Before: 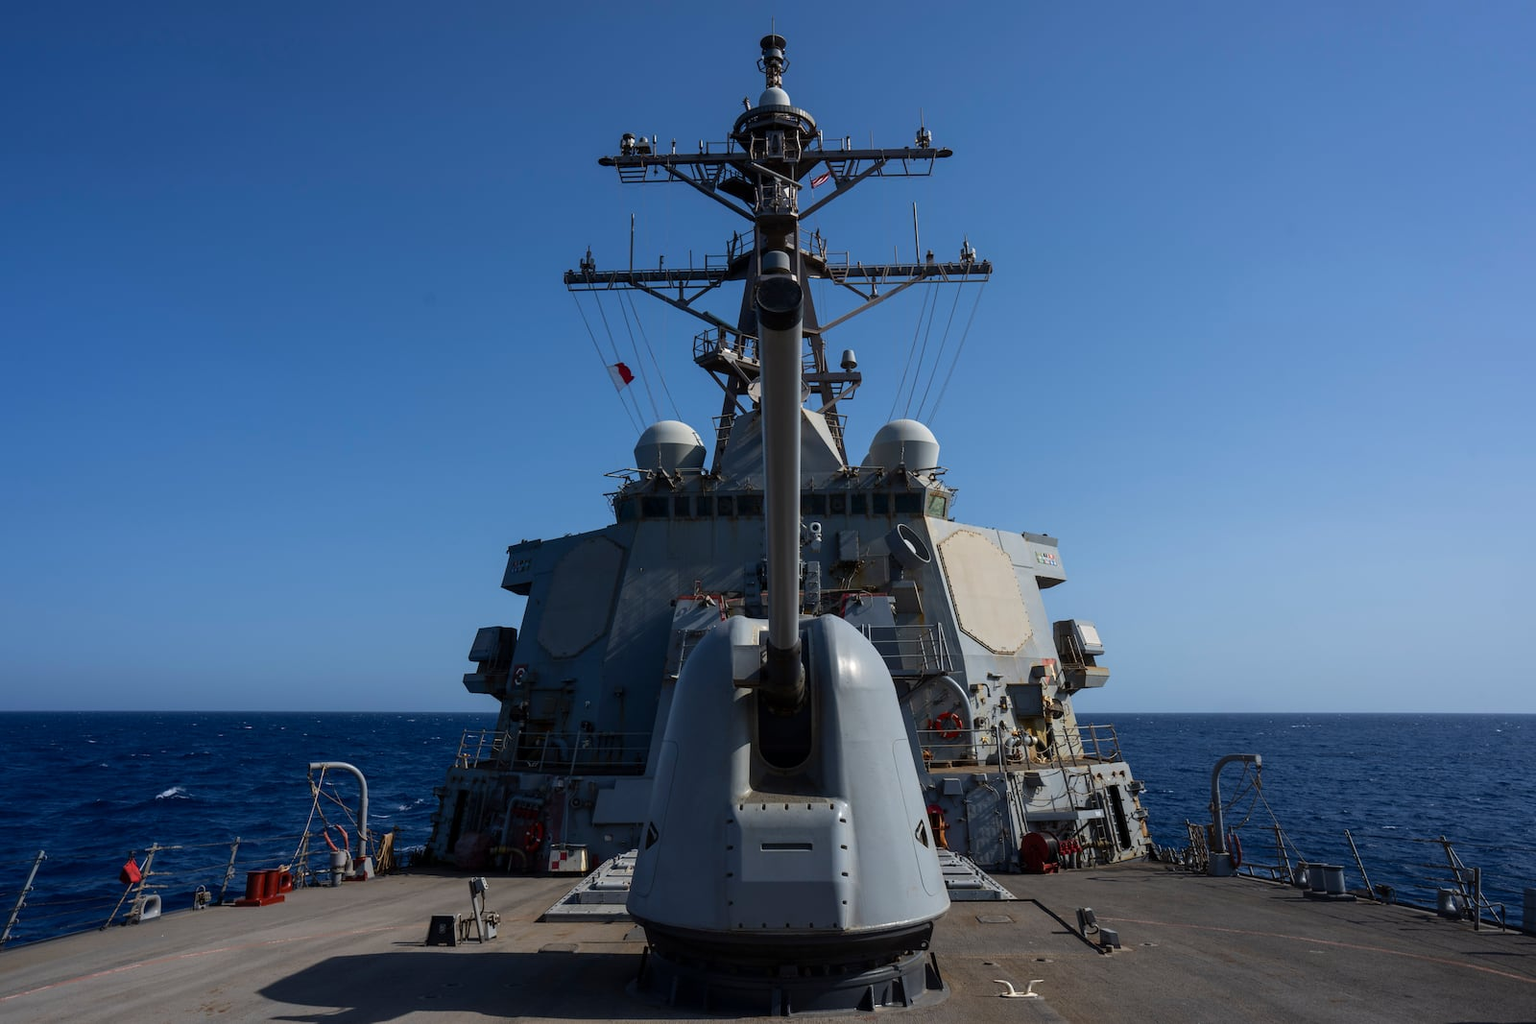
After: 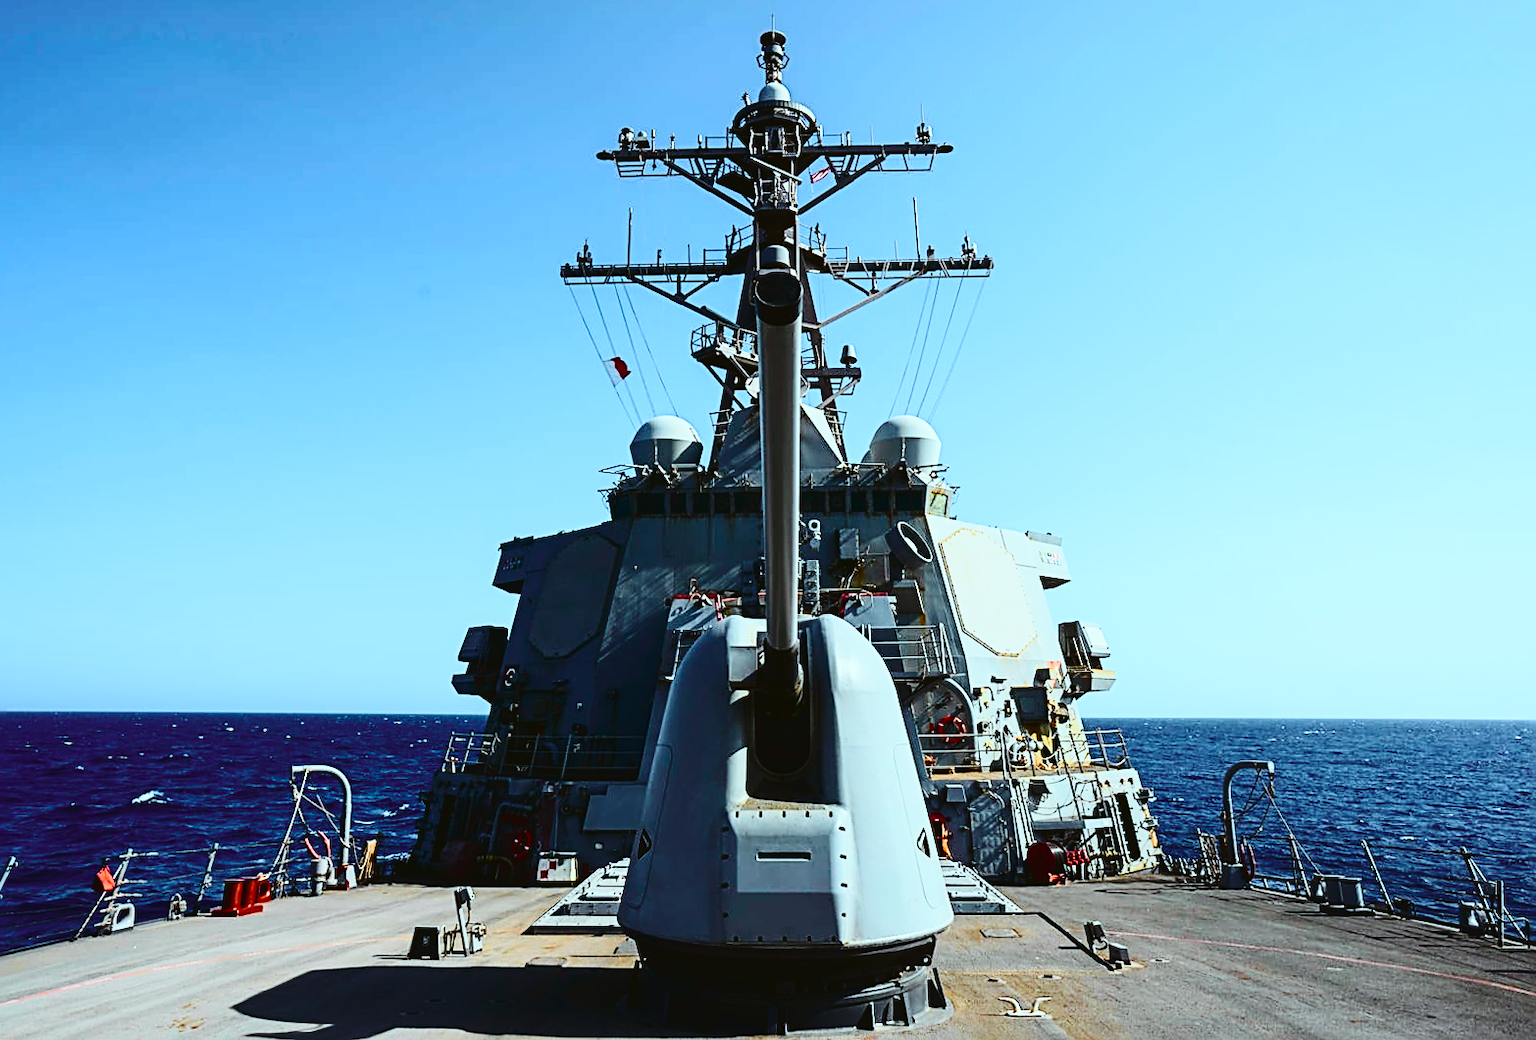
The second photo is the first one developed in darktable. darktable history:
tone curve: curves: ch0 [(0, 0.036) (0.037, 0.042) (0.184, 0.146) (0.438, 0.521) (0.54, 0.668) (0.698, 0.835) (0.856, 0.92) (1, 0.98)]; ch1 [(0, 0) (0.393, 0.415) (0.447, 0.448) (0.482, 0.459) (0.509, 0.496) (0.527, 0.525) (0.571, 0.602) (0.619, 0.671) (0.715, 0.729) (1, 1)]; ch2 [(0, 0) (0.369, 0.388) (0.449, 0.454) (0.499, 0.5) (0.521, 0.517) (0.53, 0.544) (0.561, 0.607) (0.674, 0.735) (1, 1)], color space Lab, independent channels, preserve colors none
exposure: exposure 0.376 EV, compensate highlight preservation false
base curve: curves: ch0 [(0, 0) (0.028, 0.03) (0.121, 0.232) (0.46, 0.748) (0.859, 0.968) (1, 1)], preserve colors none
sharpen: radius 2.676, amount 0.669
color correction: highlights a* -4.98, highlights b* -3.76, shadows a* 3.83, shadows b* 4.08
rotate and perspective: rotation 0.226°, lens shift (vertical) -0.042, crop left 0.023, crop right 0.982, crop top 0.006, crop bottom 0.994
